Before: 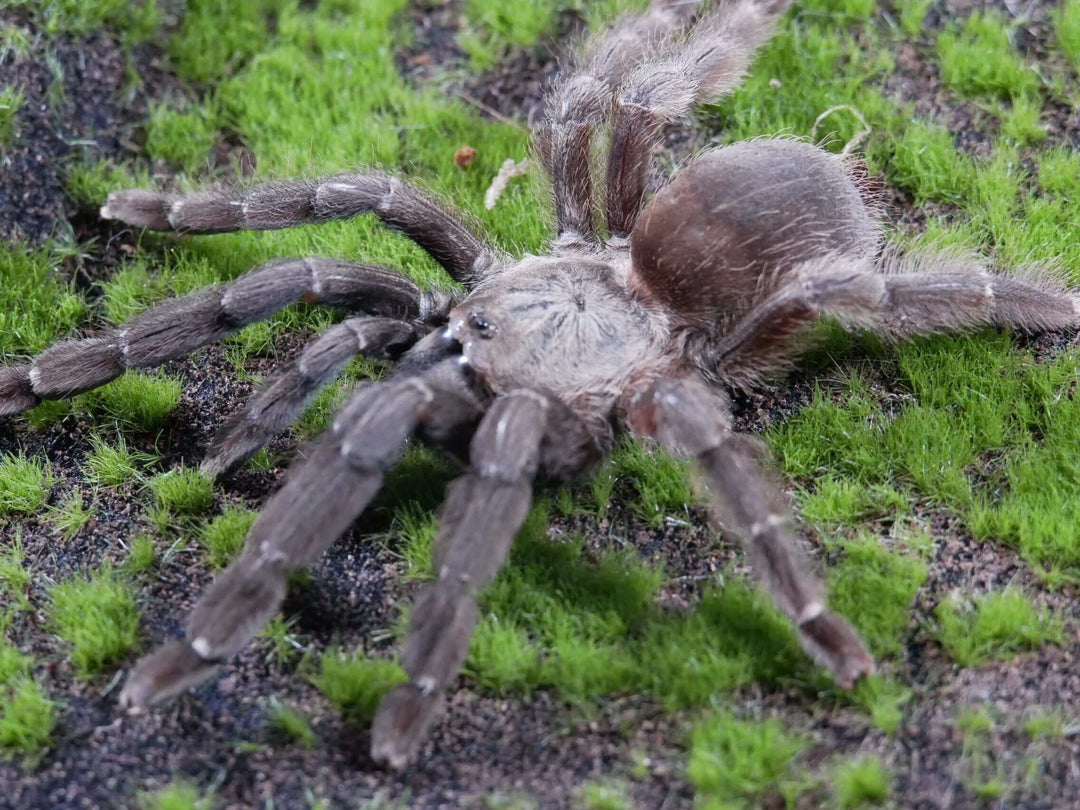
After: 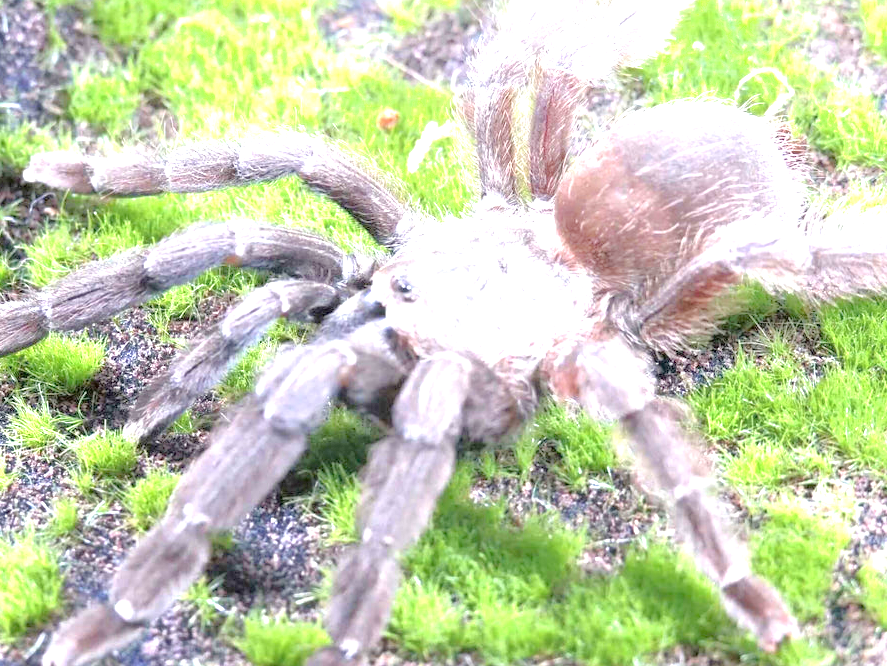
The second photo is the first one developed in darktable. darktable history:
tone equalizer: -7 EV 0.15 EV, -6 EV 0.6 EV, -5 EV 1.15 EV, -4 EV 1.33 EV, -3 EV 1.15 EV, -2 EV 0.6 EV, -1 EV 0.15 EV, mask exposure compensation -0.5 EV
exposure: exposure 2 EV, compensate exposure bias true, compensate highlight preservation false
shadows and highlights: radius 93.07, shadows -14.46, white point adjustment 0.23, highlights 31.48, compress 48.23%, highlights color adjustment 52.79%, soften with gaussian
crop and rotate: left 7.196%, top 4.574%, right 10.605%, bottom 13.178%
